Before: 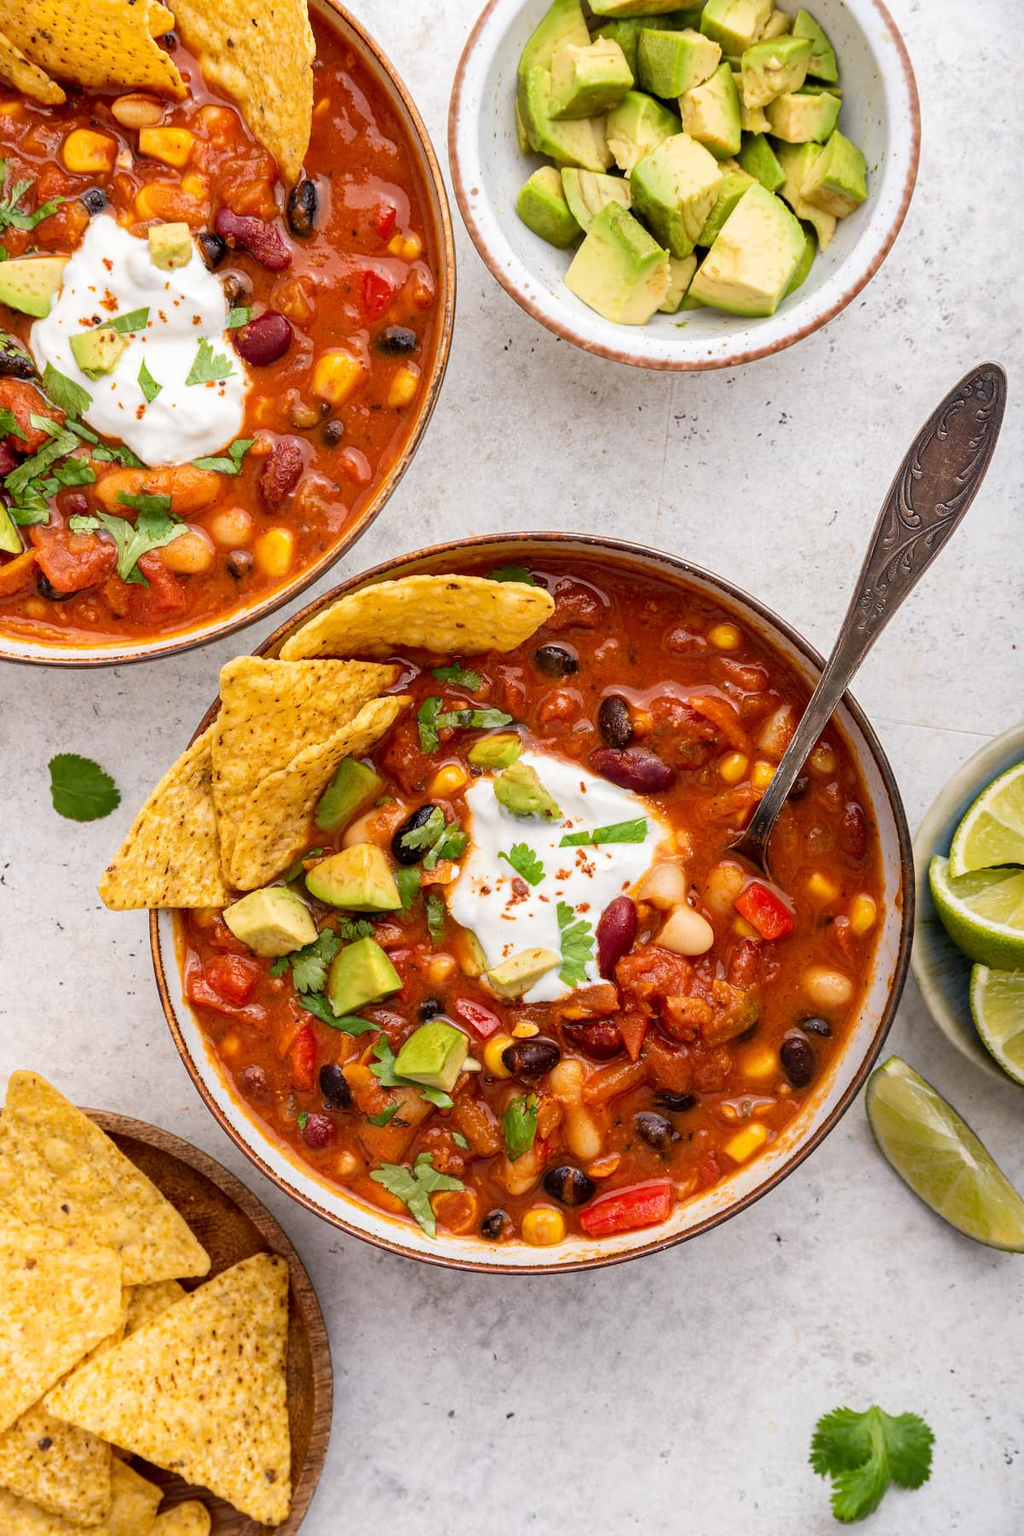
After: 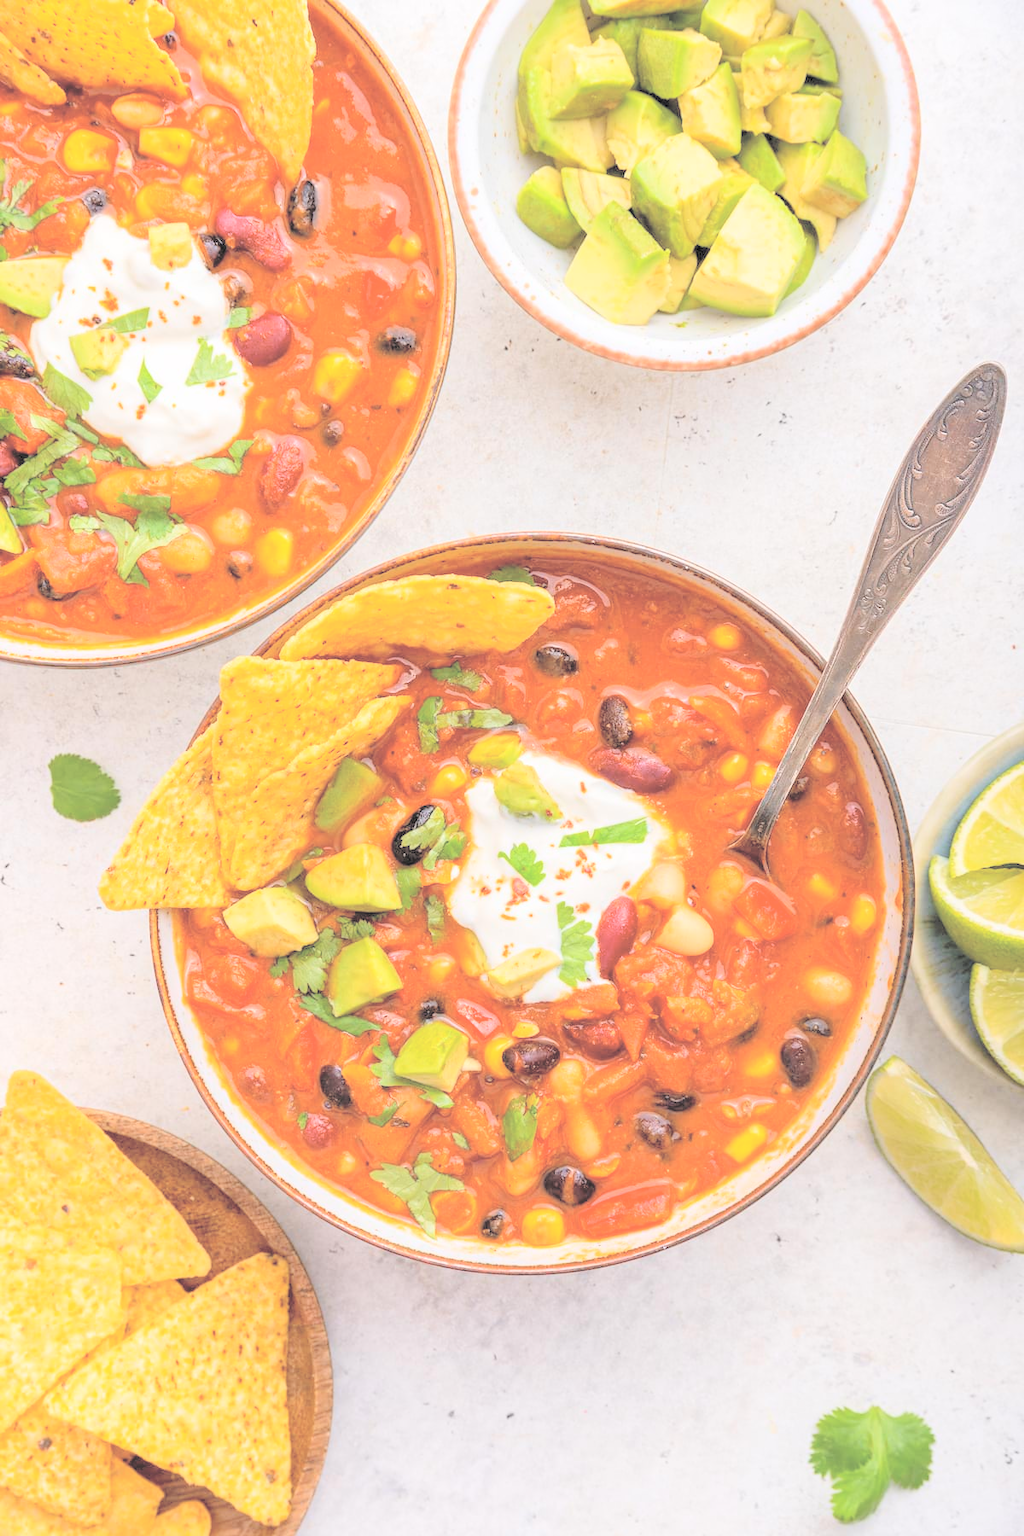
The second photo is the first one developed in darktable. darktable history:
contrast brightness saturation: brightness 0.981
